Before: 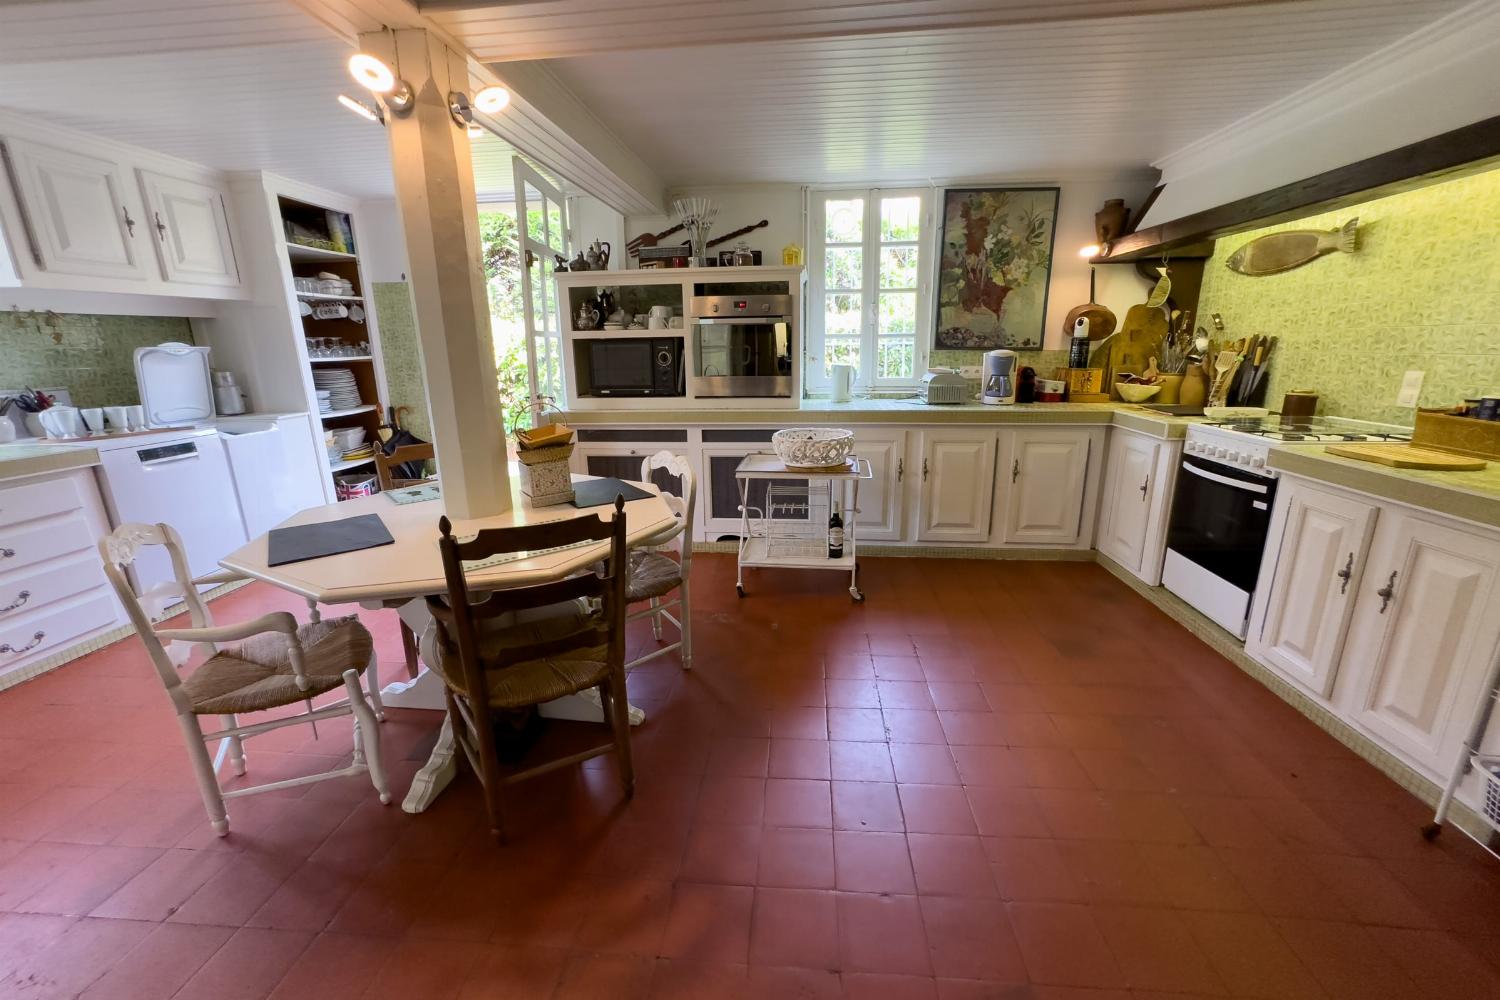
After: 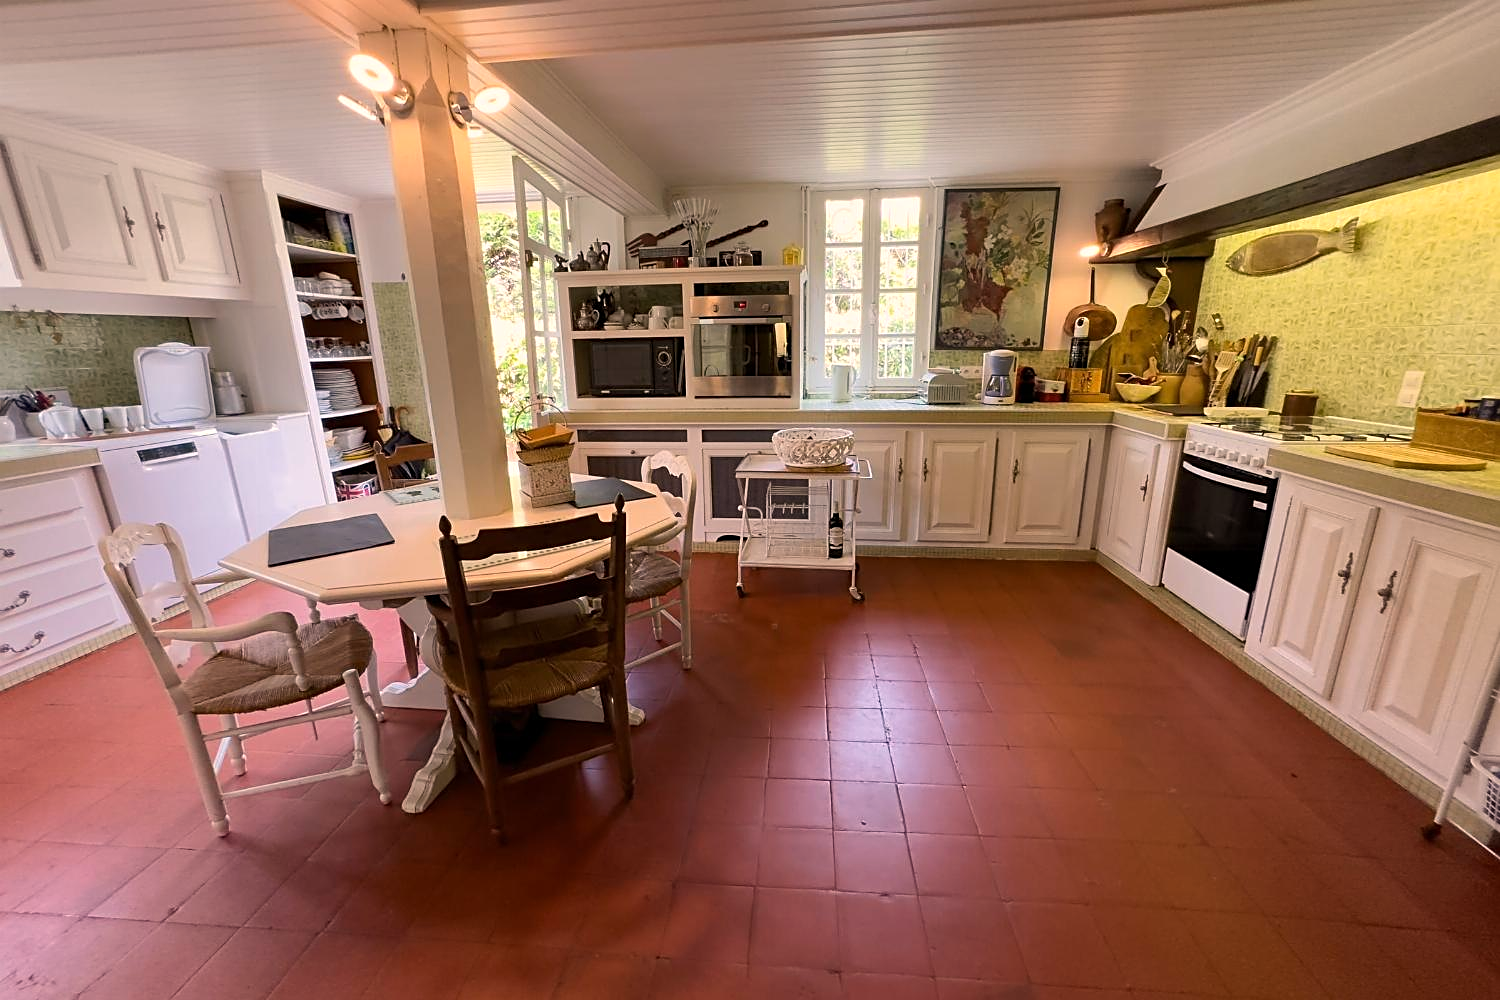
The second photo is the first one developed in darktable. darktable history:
sharpen: on, module defaults
white balance: red 1.127, blue 0.943
